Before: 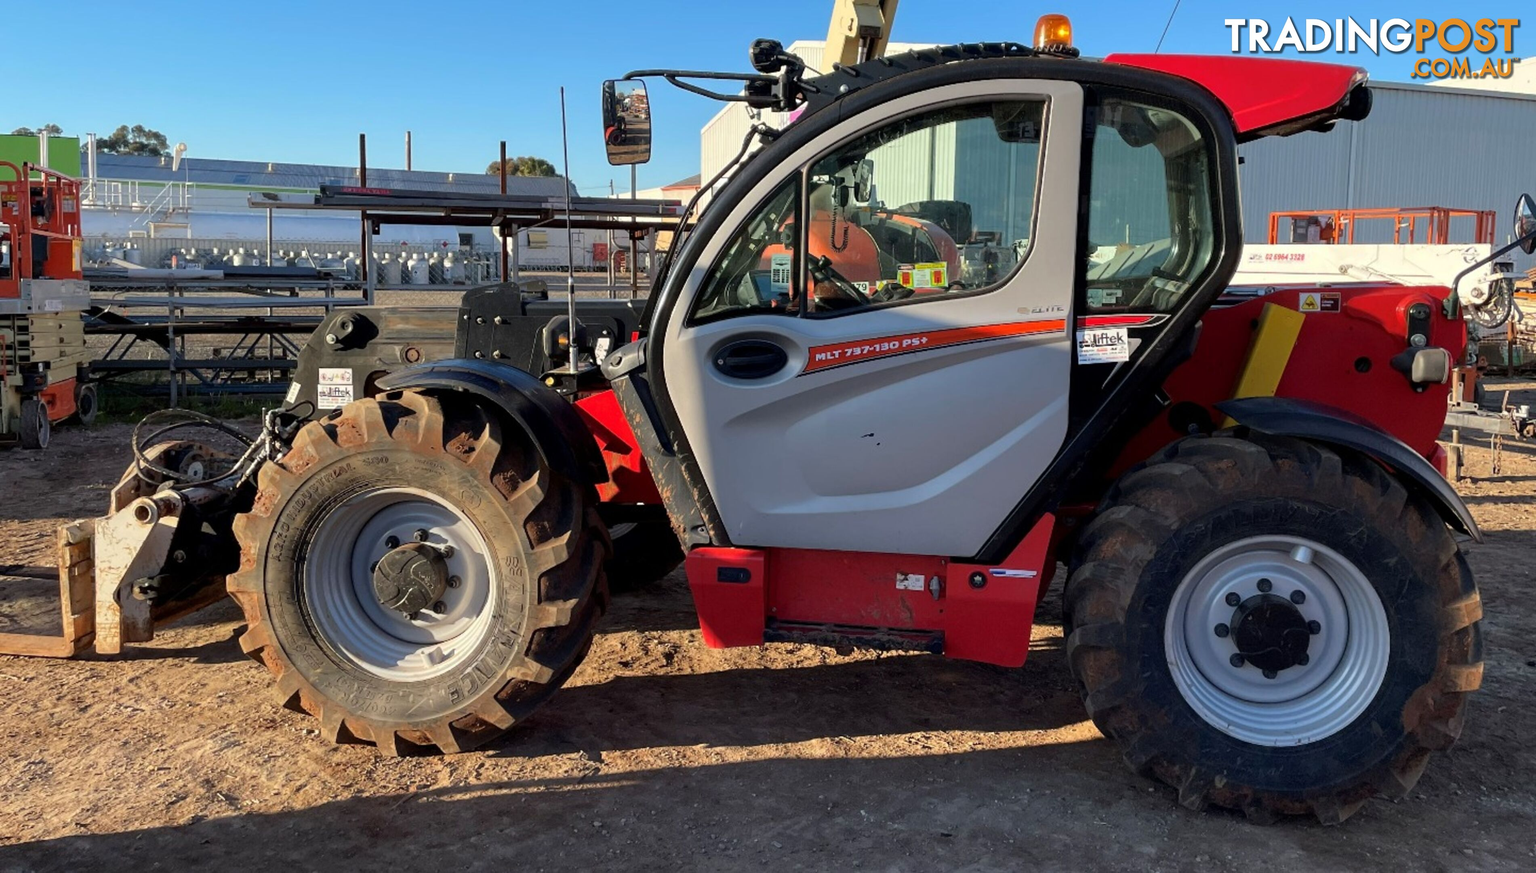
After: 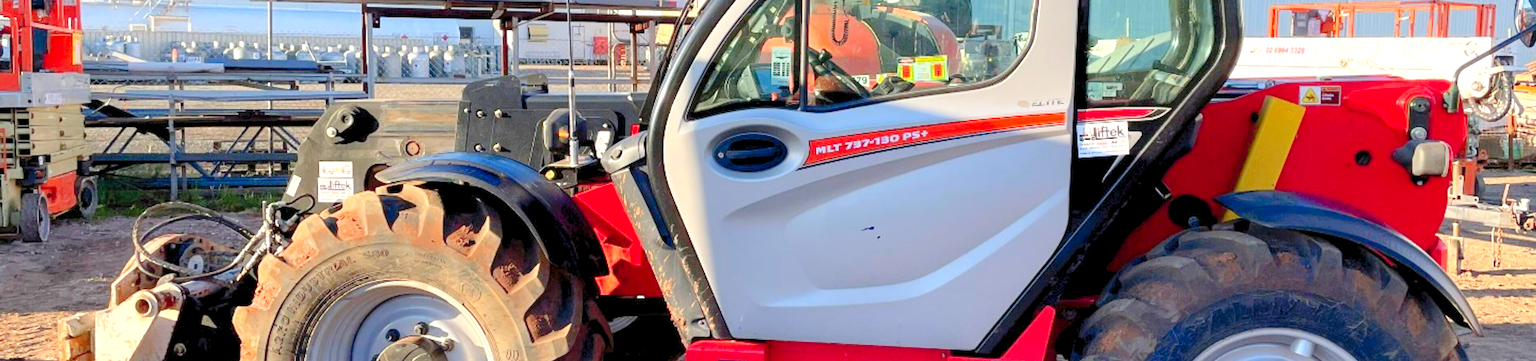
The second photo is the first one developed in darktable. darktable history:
levels: levels [0.008, 0.318, 0.836]
color correction: highlights a* 0.053, highlights b* -0.714
crop and rotate: top 23.712%, bottom 34.861%
